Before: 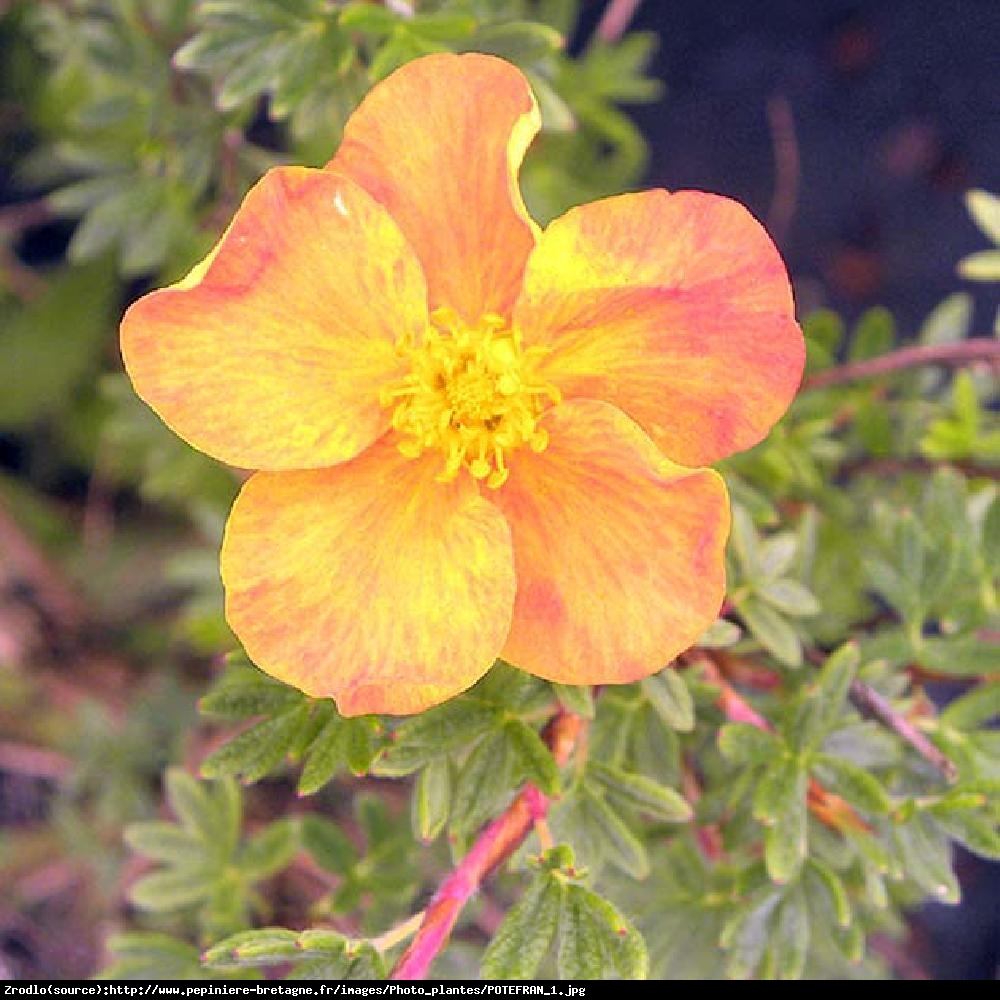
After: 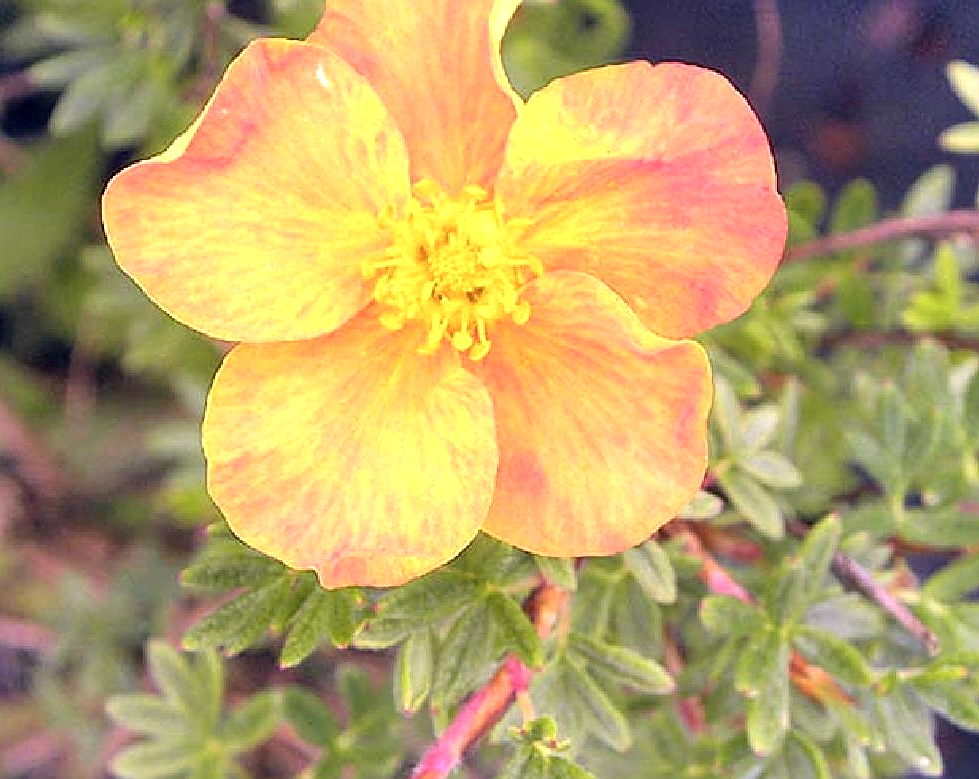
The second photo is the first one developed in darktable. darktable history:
crop and rotate: left 1.814%, top 12.818%, right 0.25%, bottom 9.225%
color correction: saturation 0.99
sharpen: on, module defaults
shadows and highlights: radius 110.86, shadows 51.09, white point adjustment 9.16, highlights -4.17, highlights color adjustment 32.2%, soften with gaussian
